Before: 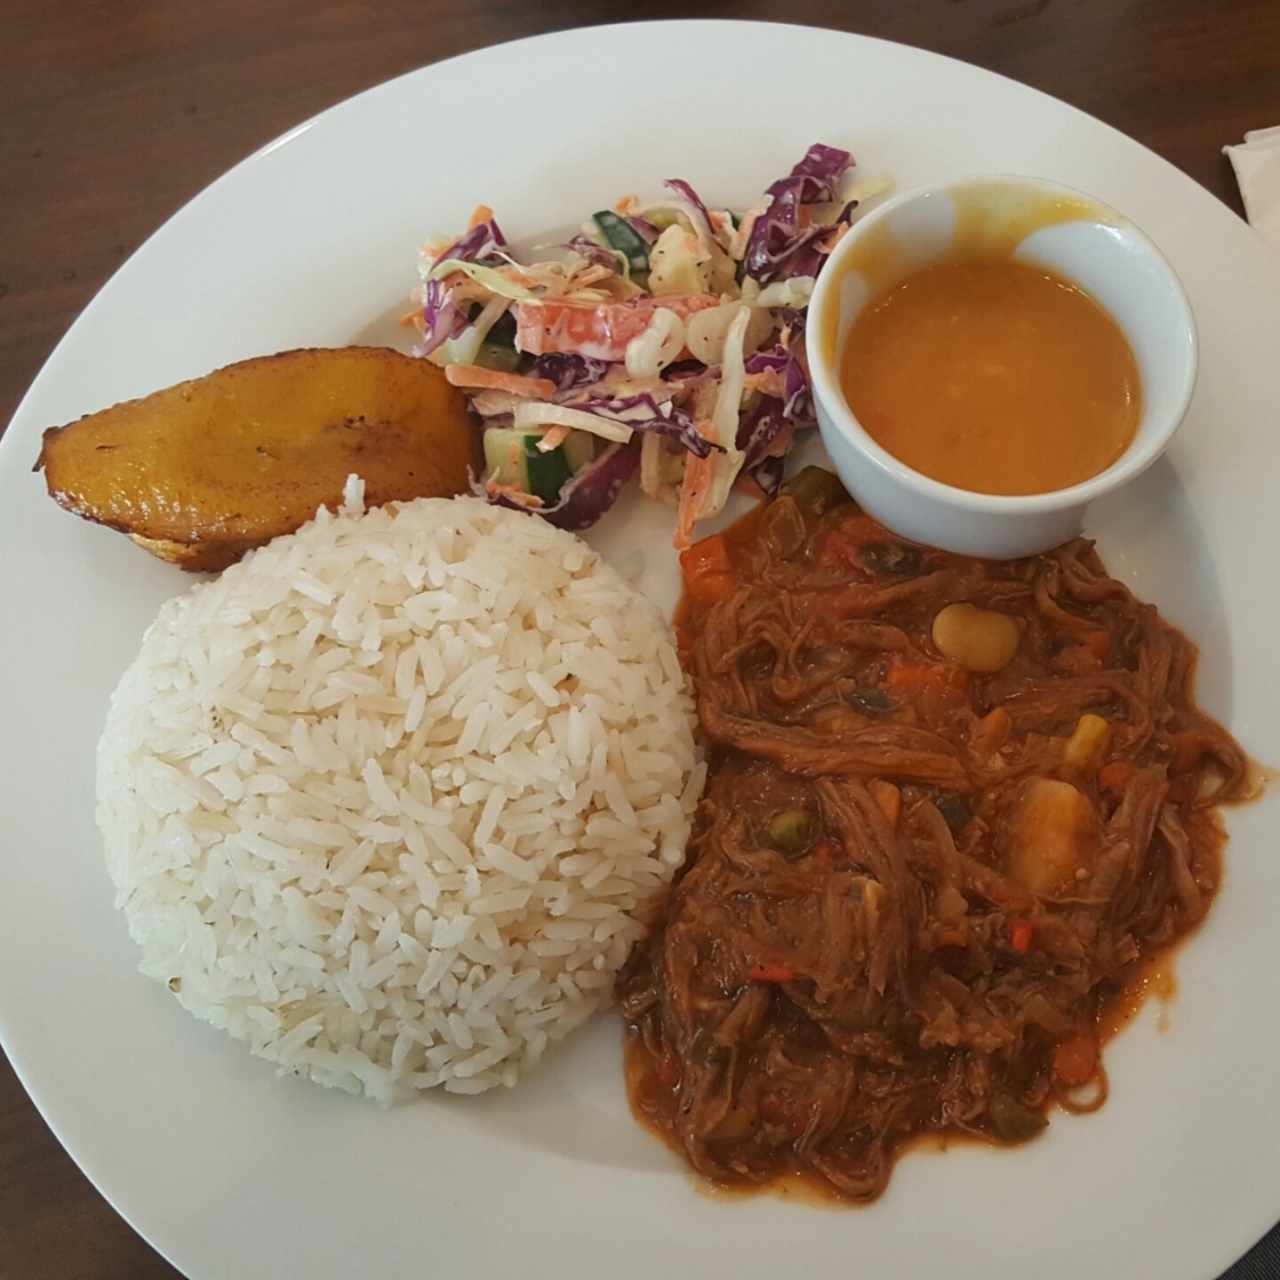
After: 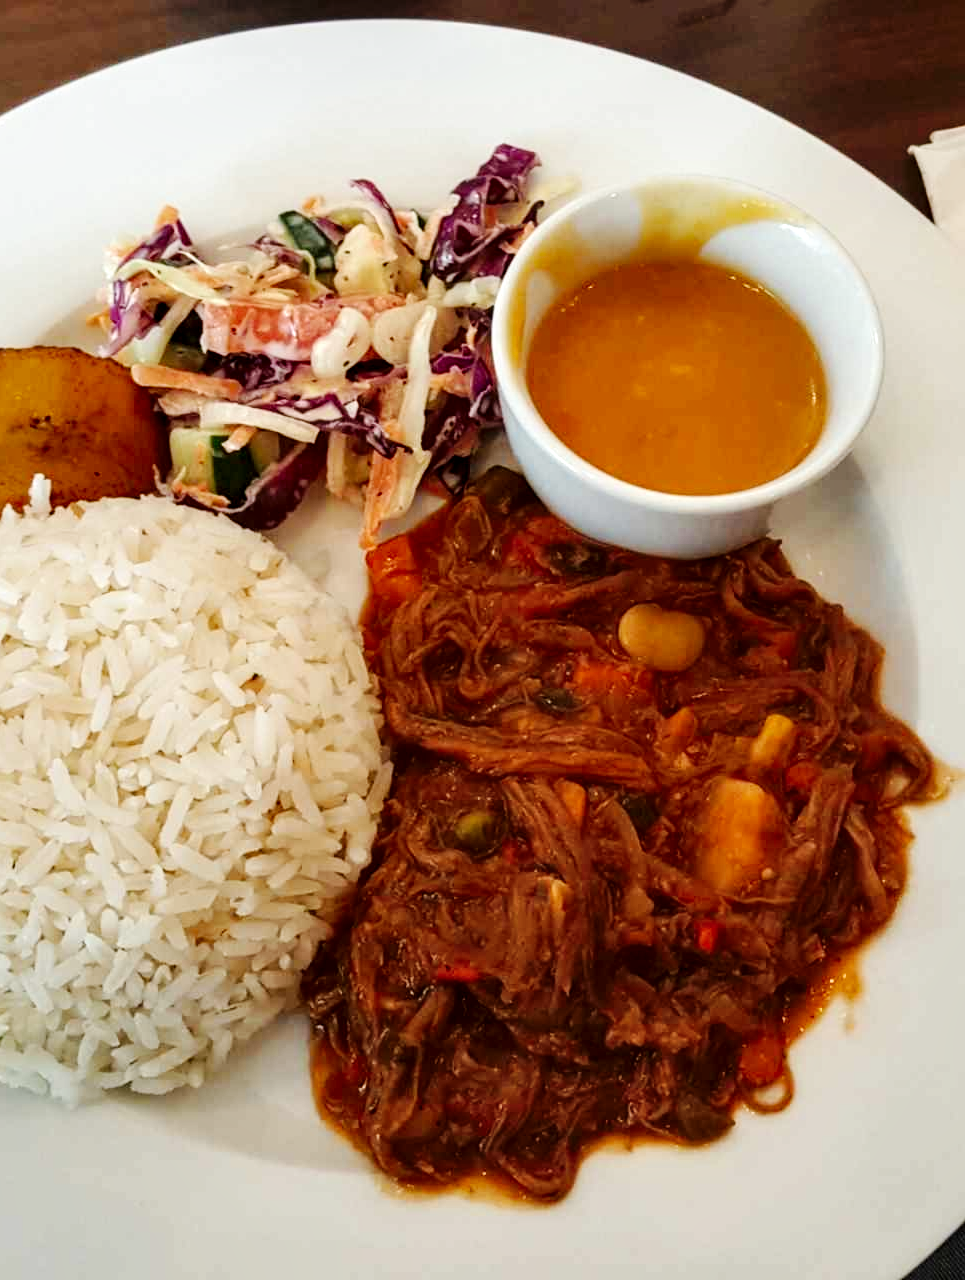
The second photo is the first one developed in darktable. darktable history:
crop and rotate: left 24.6%
base curve: curves: ch0 [(0, 0) (0.036, 0.025) (0.121, 0.166) (0.206, 0.329) (0.605, 0.79) (1, 1)], preserve colors none
local contrast: detail 135%, midtone range 0.75
